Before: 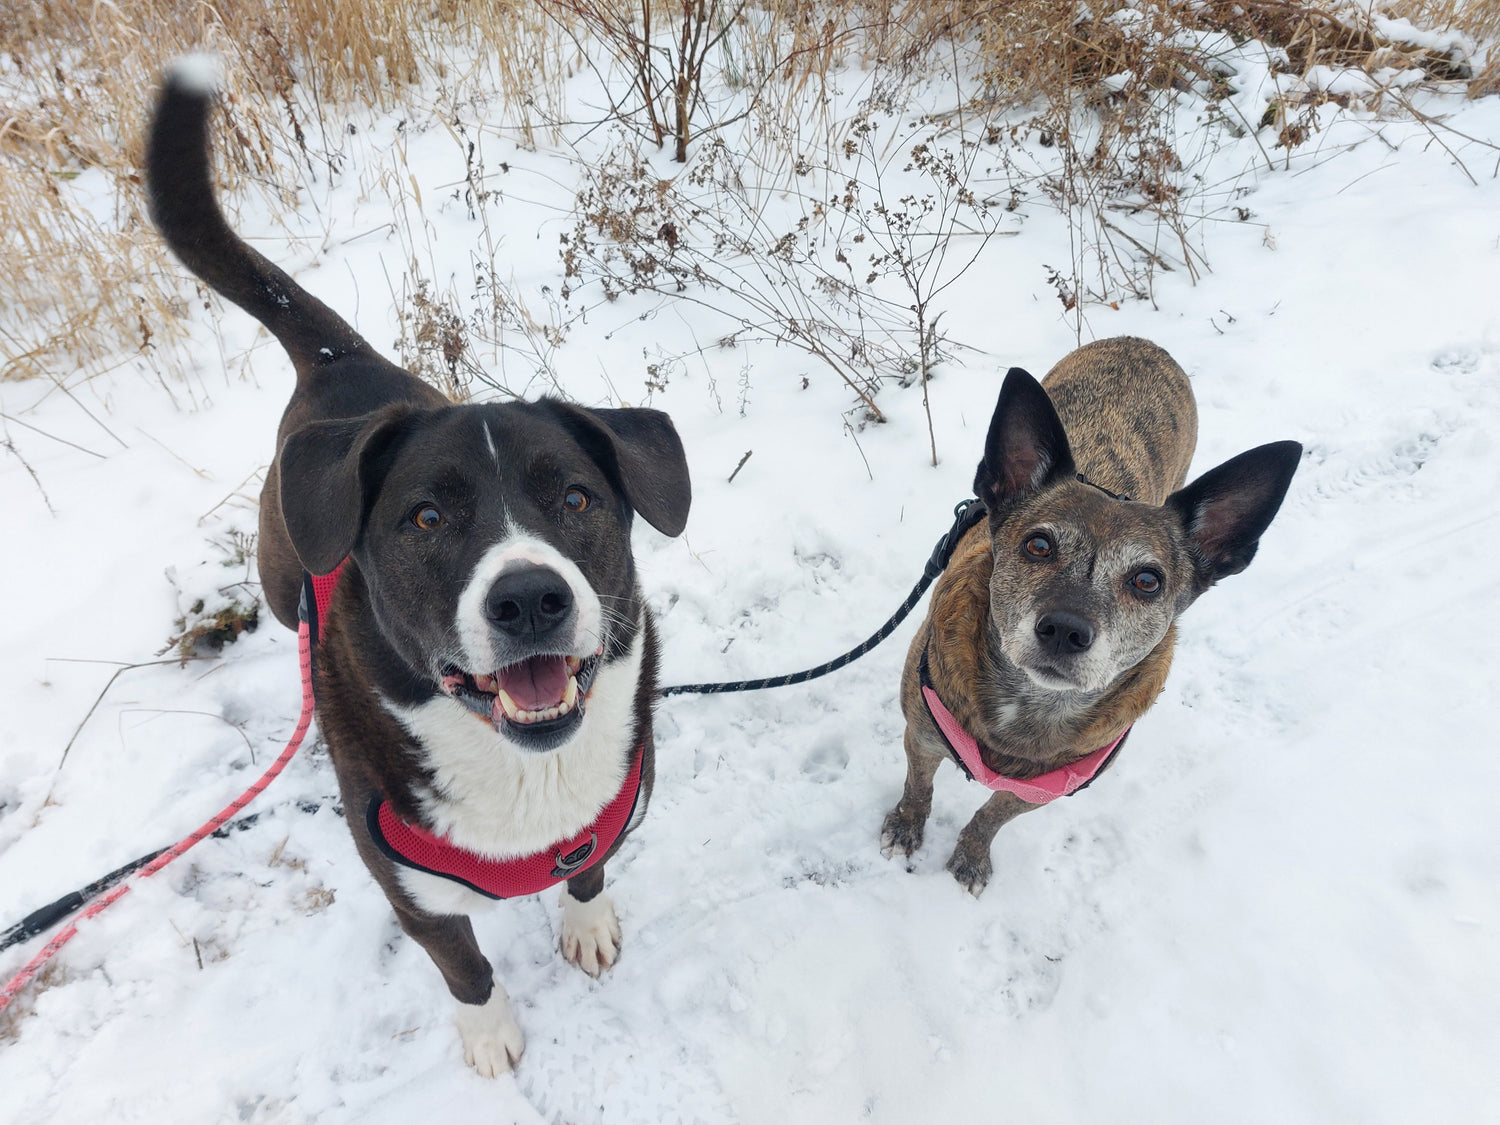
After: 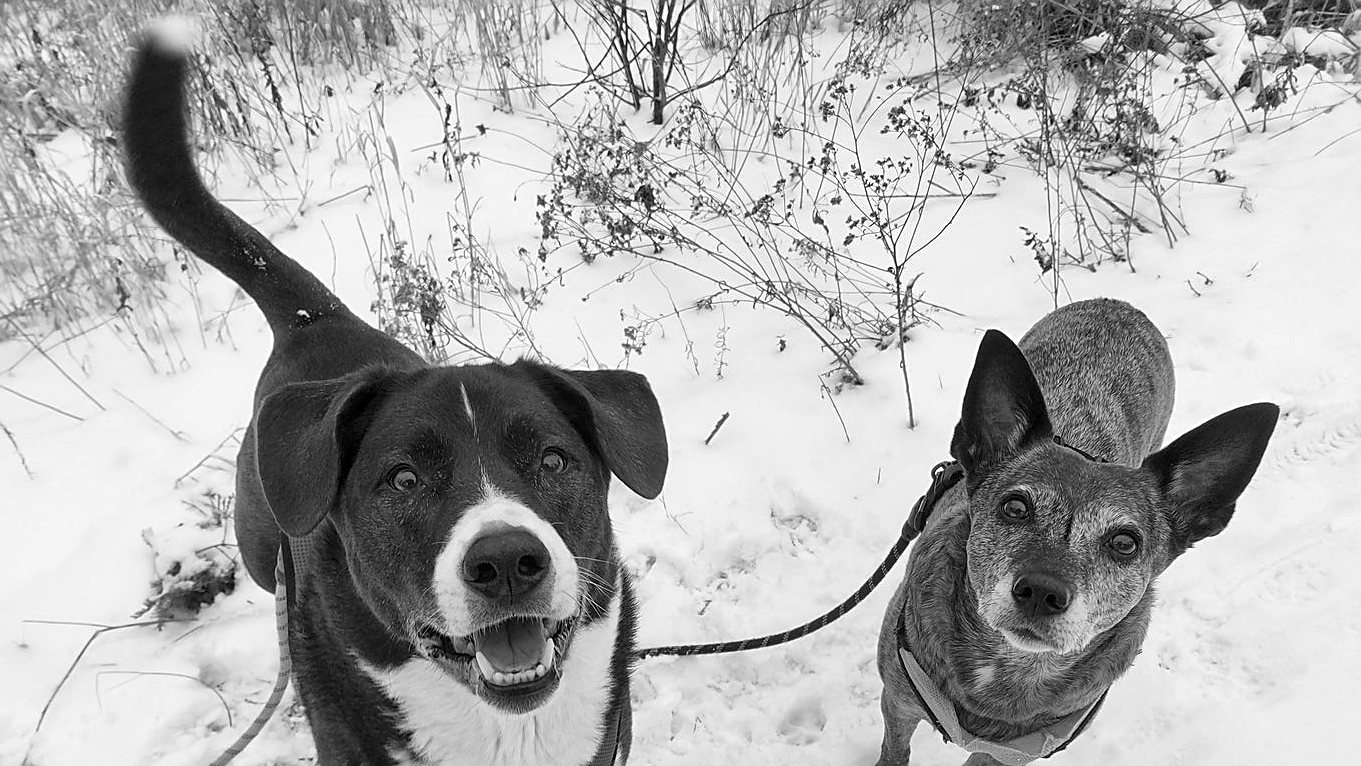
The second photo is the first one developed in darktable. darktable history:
local contrast: mode bilateral grid, contrast 20, coarseness 50, detail 132%, midtone range 0.2
color calibration: output gray [0.23, 0.37, 0.4, 0], illuminant as shot in camera, x 0.358, y 0.373, temperature 4628.91 K
crop: left 1.55%, top 3.395%, right 7.697%, bottom 28.488%
tone equalizer: on, module defaults
sharpen: amount 0.544
